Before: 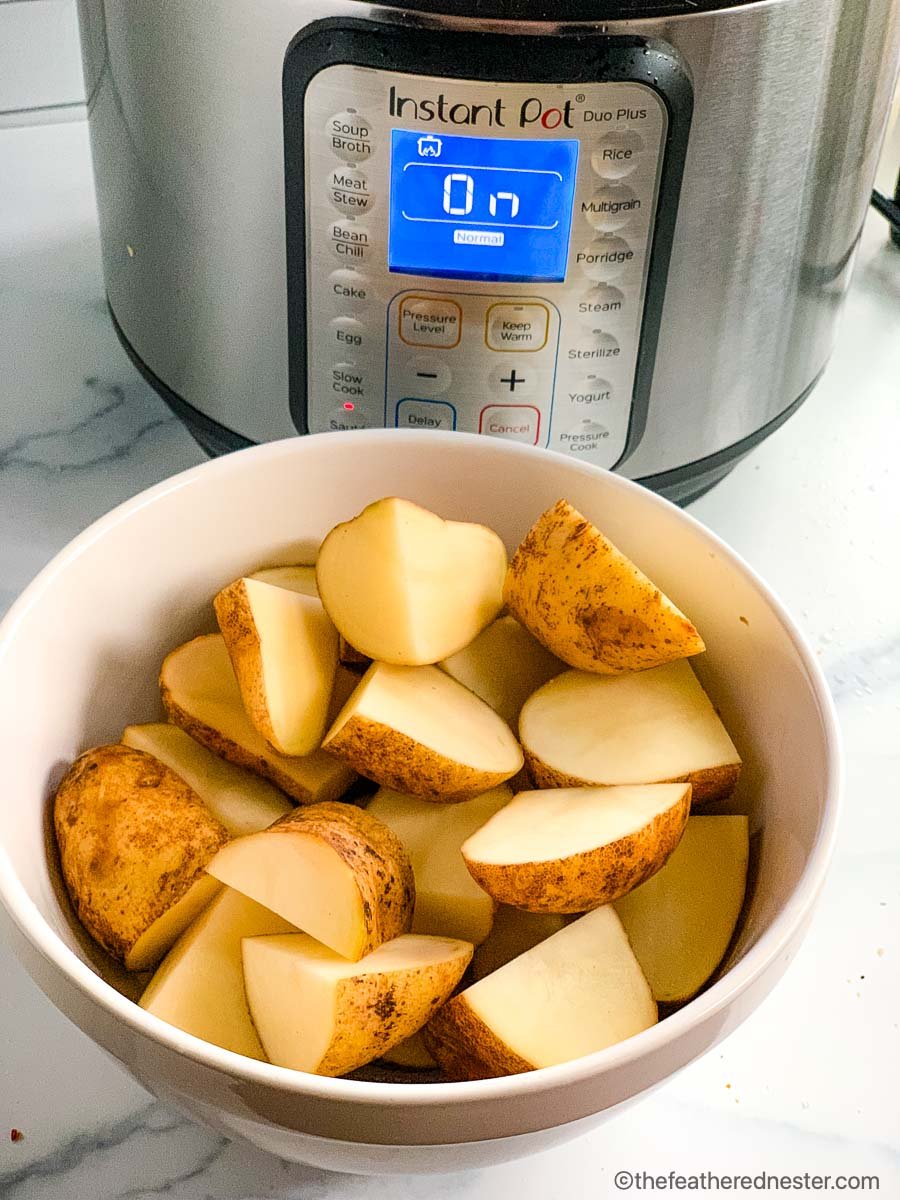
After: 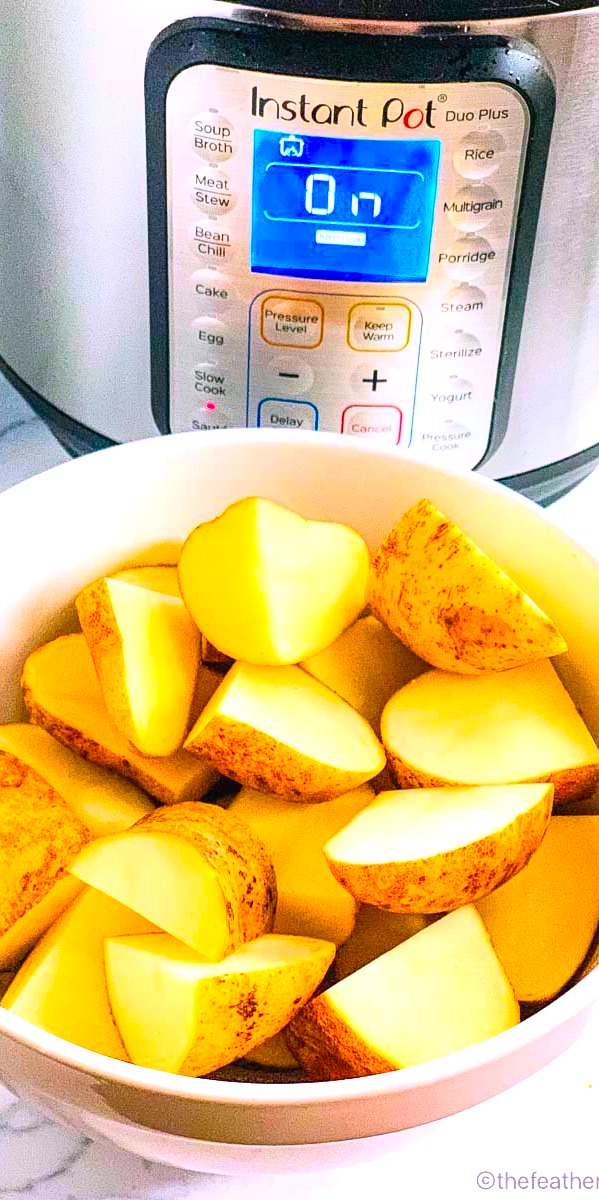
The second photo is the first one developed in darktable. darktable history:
tone equalizer: on, module defaults
contrast brightness saturation: contrast 0.2, brightness 0.156, saturation 0.223
crop and rotate: left 15.421%, right 17.979%
color correction: highlights a* 17.64, highlights b* 19.07
color balance rgb: linear chroma grading › global chroma 41.468%, perceptual saturation grading › global saturation 0.354%
color calibration: illuminant custom, x 0.39, y 0.387, temperature 3805.69 K
exposure: black level correction 0, exposure 0.893 EV, compensate exposure bias true, compensate highlight preservation false
